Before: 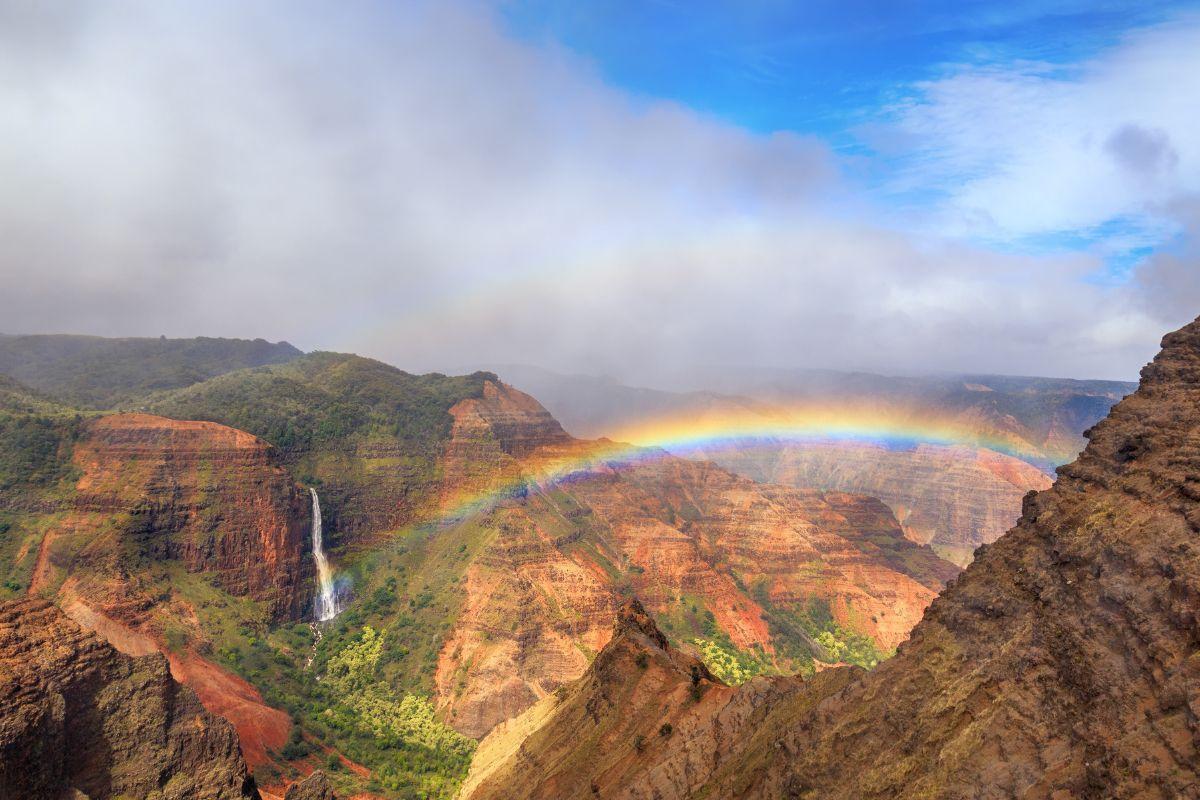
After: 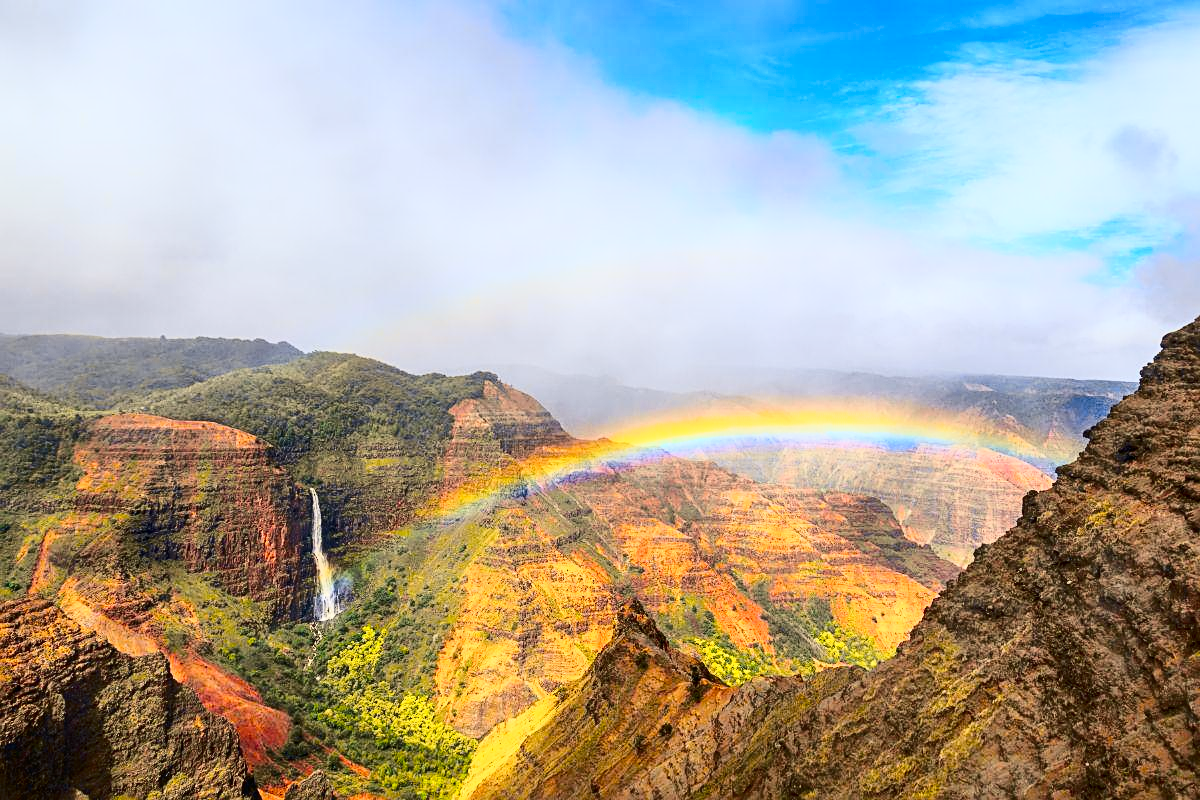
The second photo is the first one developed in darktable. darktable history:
local contrast: highlights 100%, shadows 100%, detail 120%, midtone range 0.2
sharpen: on, module defaults
tone curve: curves: ch0 [(0.003, 0.023) (0.071, 0.052) (0.249, 0.201) (0.466, 0.557) (0.625, 0.761) (0.783, 0.9) (0.994, 0.968)]; ch1 [(0, 0) (0.262, 0.227) (0.417, 0.386) (0.469, 0.467) (0.502, 0.498) (0.531, 0.521) (0.576, 0.586) (0.612, 0.634) (0.634, 0.68) (0.686, 0.728) (0.994, 0.987)]; ch2 [(0, 0) (0.262, 0.188) (0.385, 0.353) (0.427, 0.424) (0.495, 0.493) (0.518, 0.544) (0.55, 0.579) (0.595, 0.621) (0.644, 0.748) (1, 1)], color space Lab, independent channels, preserve colors none
